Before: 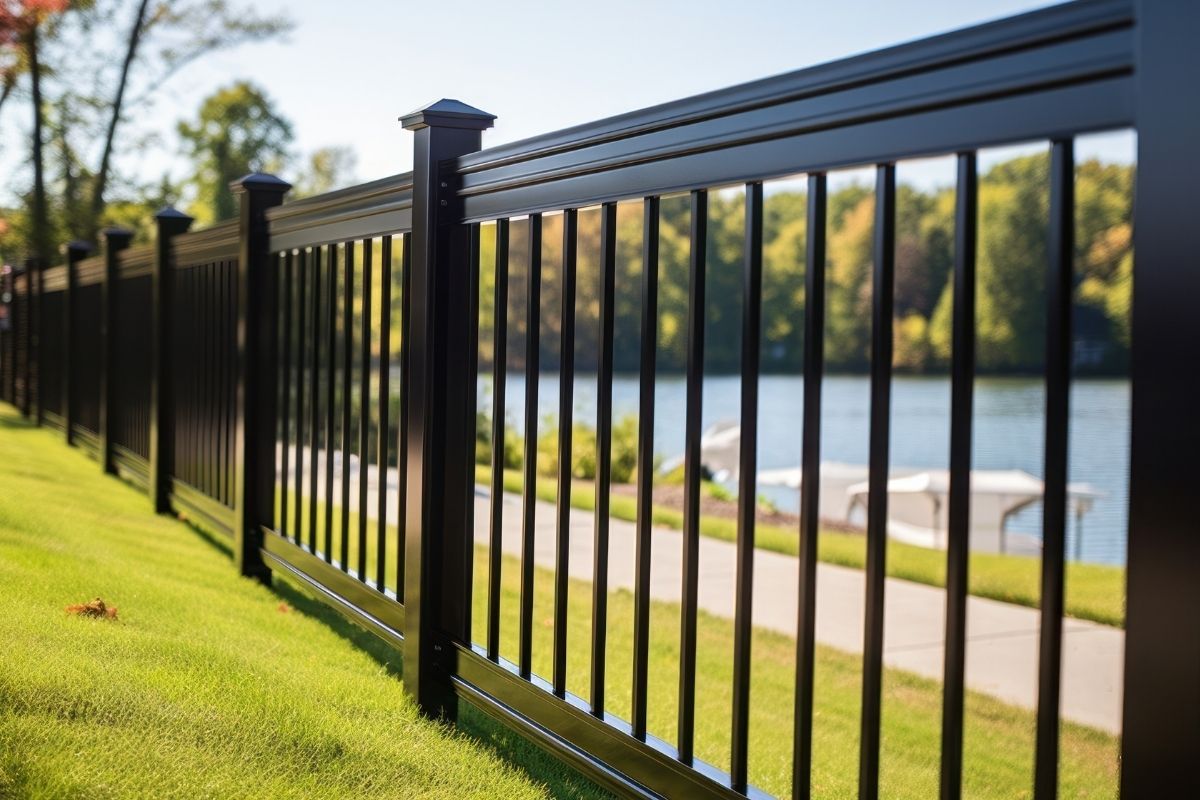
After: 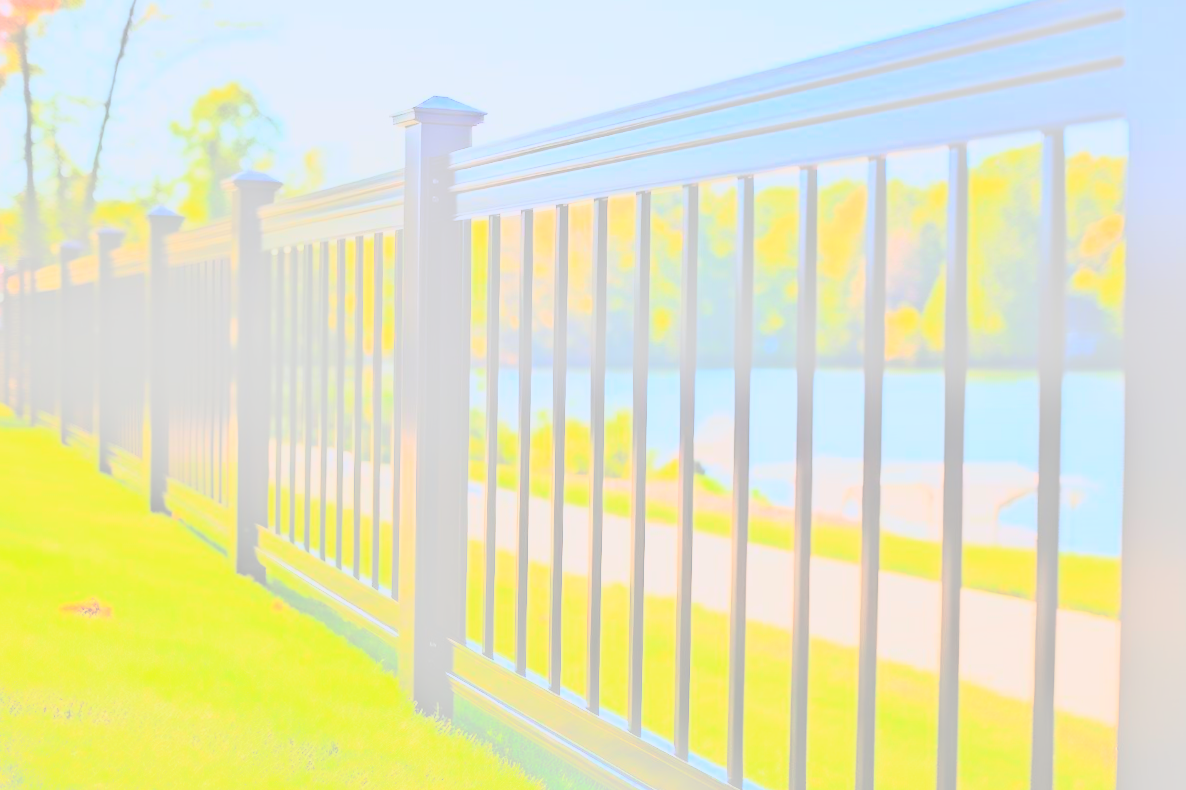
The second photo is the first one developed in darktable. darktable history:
exposure: black level correction -0.071, exposure 0.5 EV, compensate highlight preservation false
contrast brightness saturation: contrast 0.24, brightness 0.26, saturation 0.39
filmic rgb: black relative exposure -7.65 EV, white relative exposure 4.56 EV, hardness 3.61, color science v6 (2022)
rgb curve: curves: ch0 [(0, 0) (0.21, 0.15) (0.24, 0.21) (0.5, 0.75) (0.75, 0.96) (0.89, 0.99) (1, 1)]; ch1 [(0, 0.02) (0.21, 0.13) (0.25, 0.2) (0.5, 0.67) (0.75, 0.9) (0.89, 0.97) (1, 1)]; ch2 [(0, 0.02) (0.21, 0.13) (0.25, 0.2) (0.5, 0.67) (0.75, 0.9) (0.89, 0.97) (1, 1)], compensate middle gray true
rotate and perspective: rotation -0.45°, automatic cropping original format, crop left 0.008, crop right 0.992, crop top 0.012, crop bottom 0.988
white balance: red 0.98, blue 1.034
tone equalizer: -7 EV 0.15 EV, -6 EV 0.6 EV, -5 EV 1.15 EV, -4 EV 1.33 EV, -3 EV 1.15 EV, -2 EV 0.6 EV, -1 EV 0.15 EV, mask exposure compensation -0.5 EV
